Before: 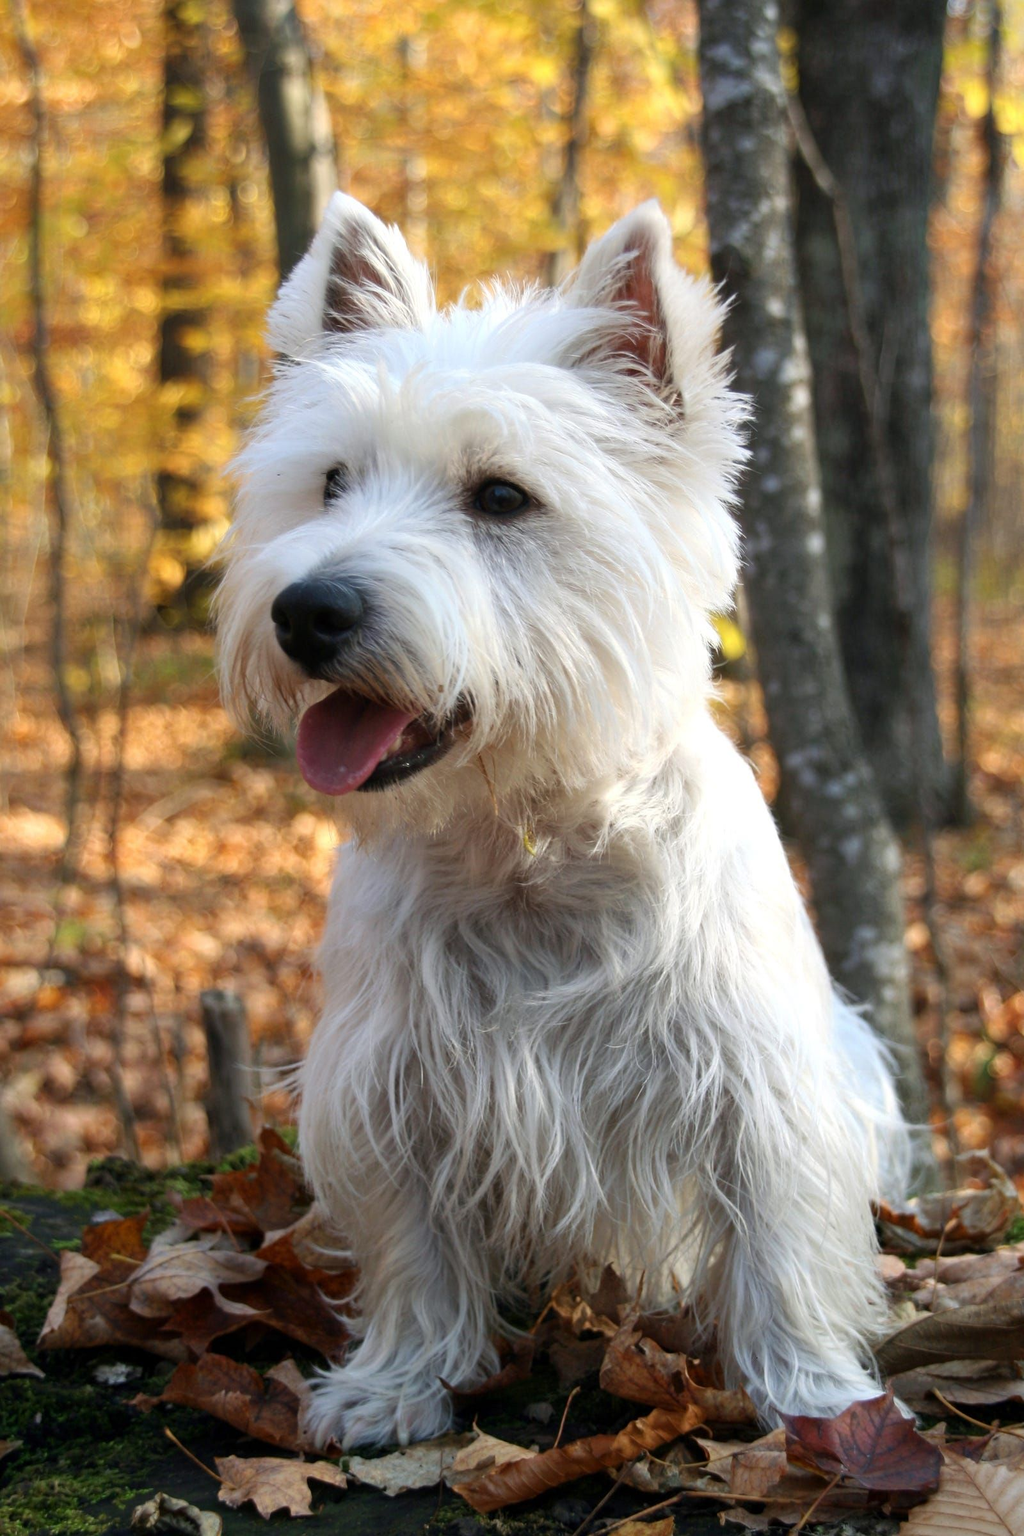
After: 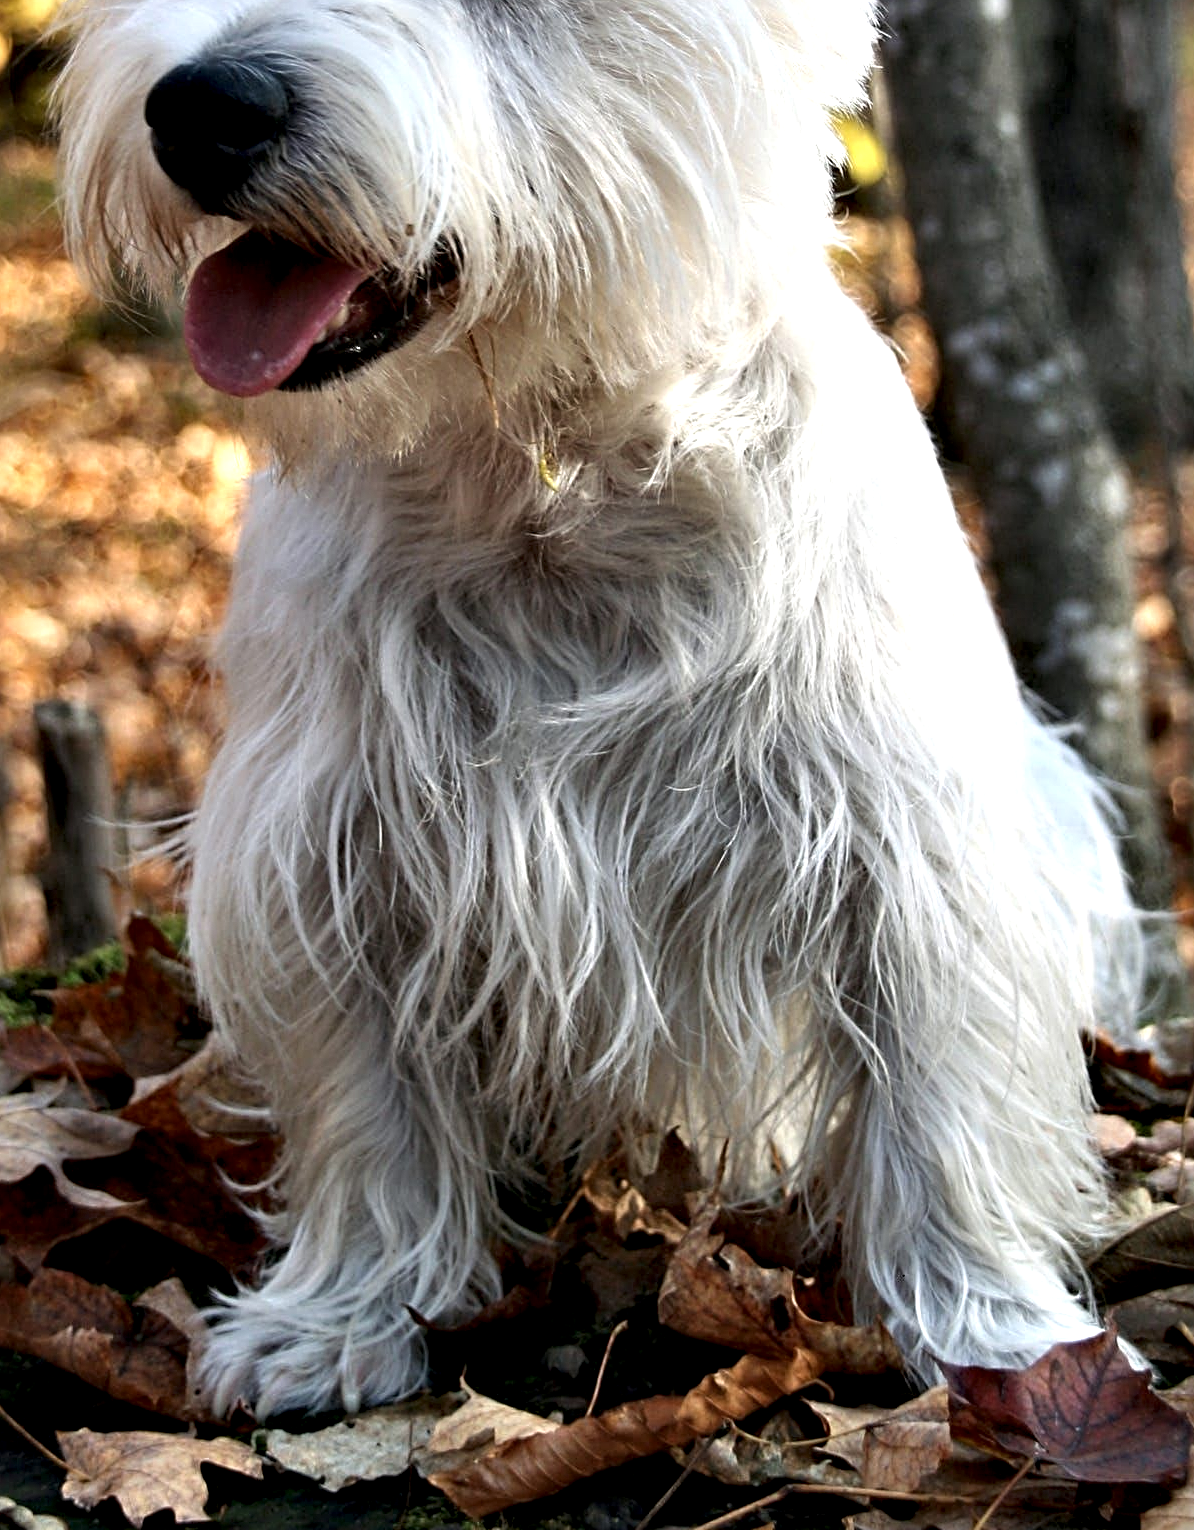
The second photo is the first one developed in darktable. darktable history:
contrast equalizer: octaves 7, y [[0.609, 0.611, 0.615, 0.613, 0.607, 0.603], [0.504, 0.498, 0.496, 0.499, 0.506, 0.516], [0 ×6], [0 ×6], [0 ×6]]
sharpen: radius 2.78
crop and rotate: left 17.489%, top 35.263%, right 7.857%, bottom 0.983%
